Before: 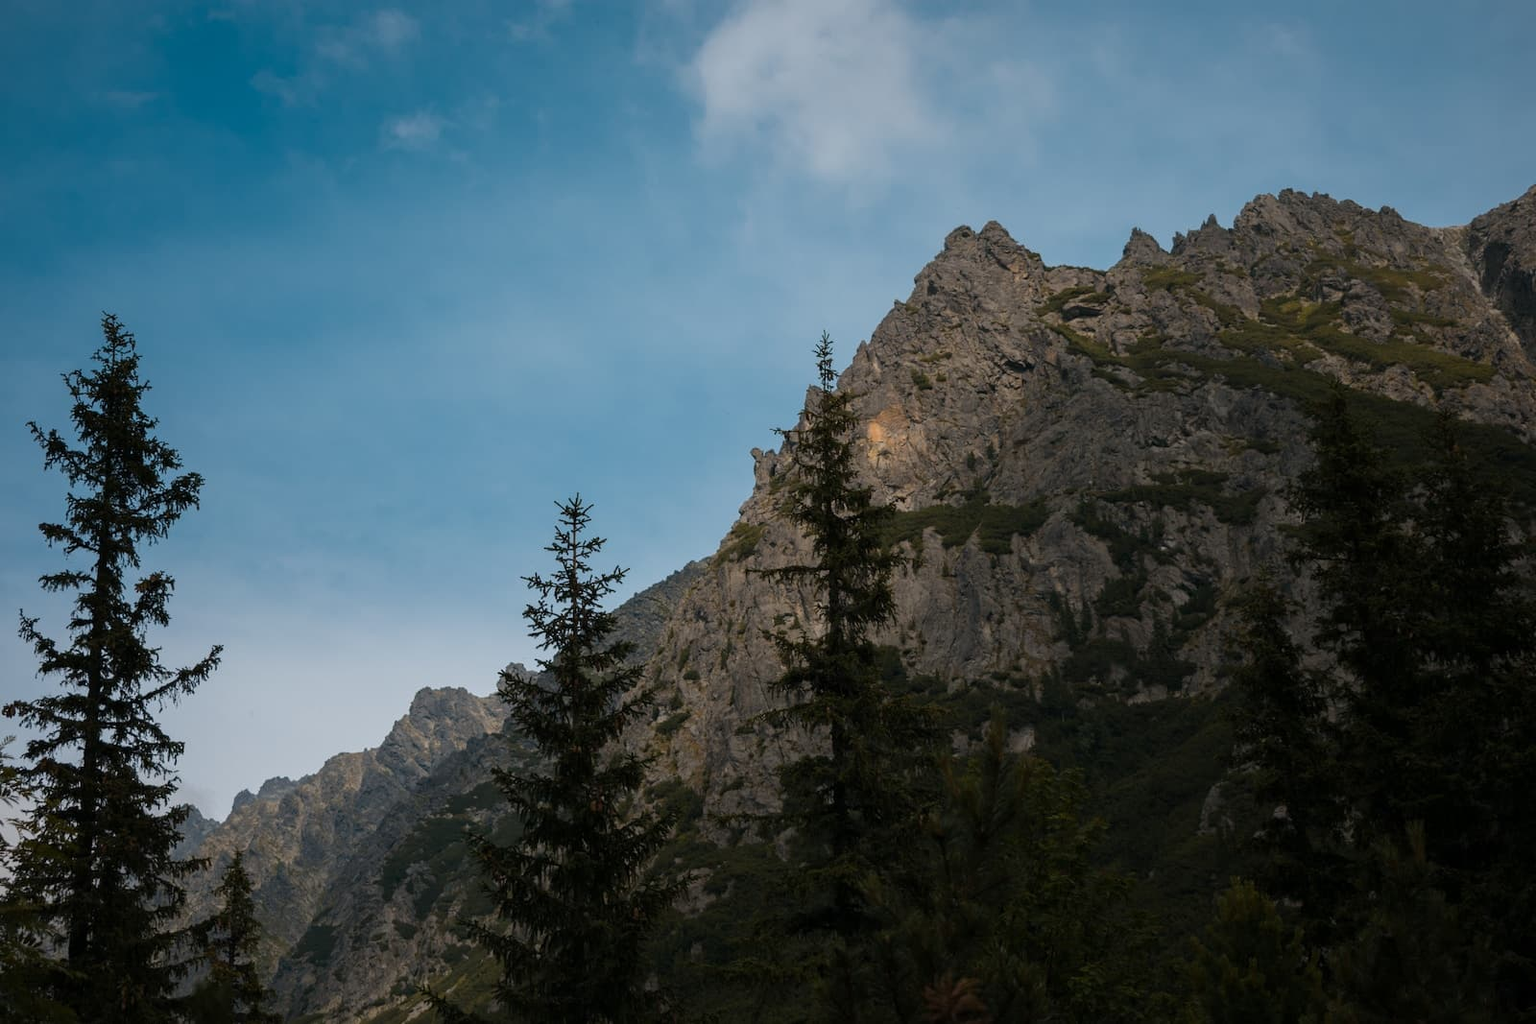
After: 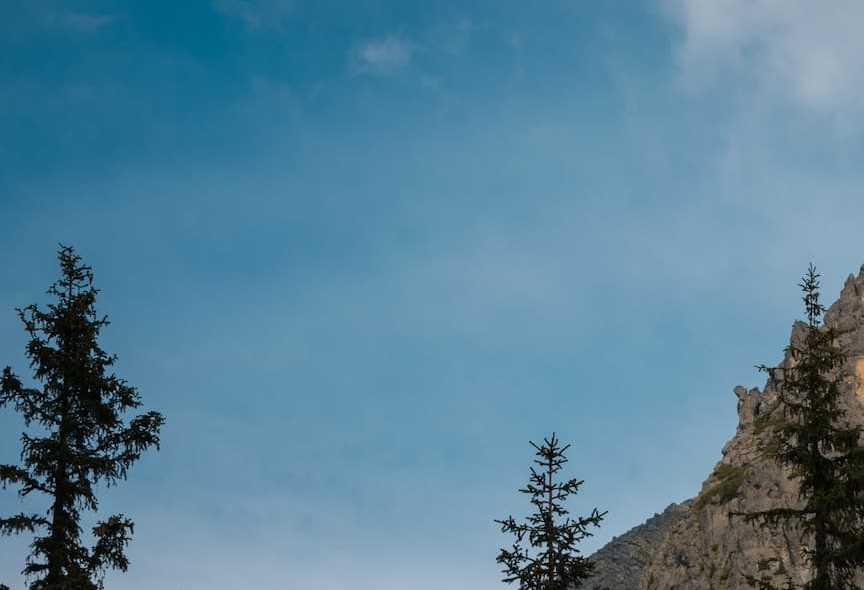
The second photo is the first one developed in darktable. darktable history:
crop and rotate: left 3.037%, top 7.644%, right 42.957%, bottom 36.986%
